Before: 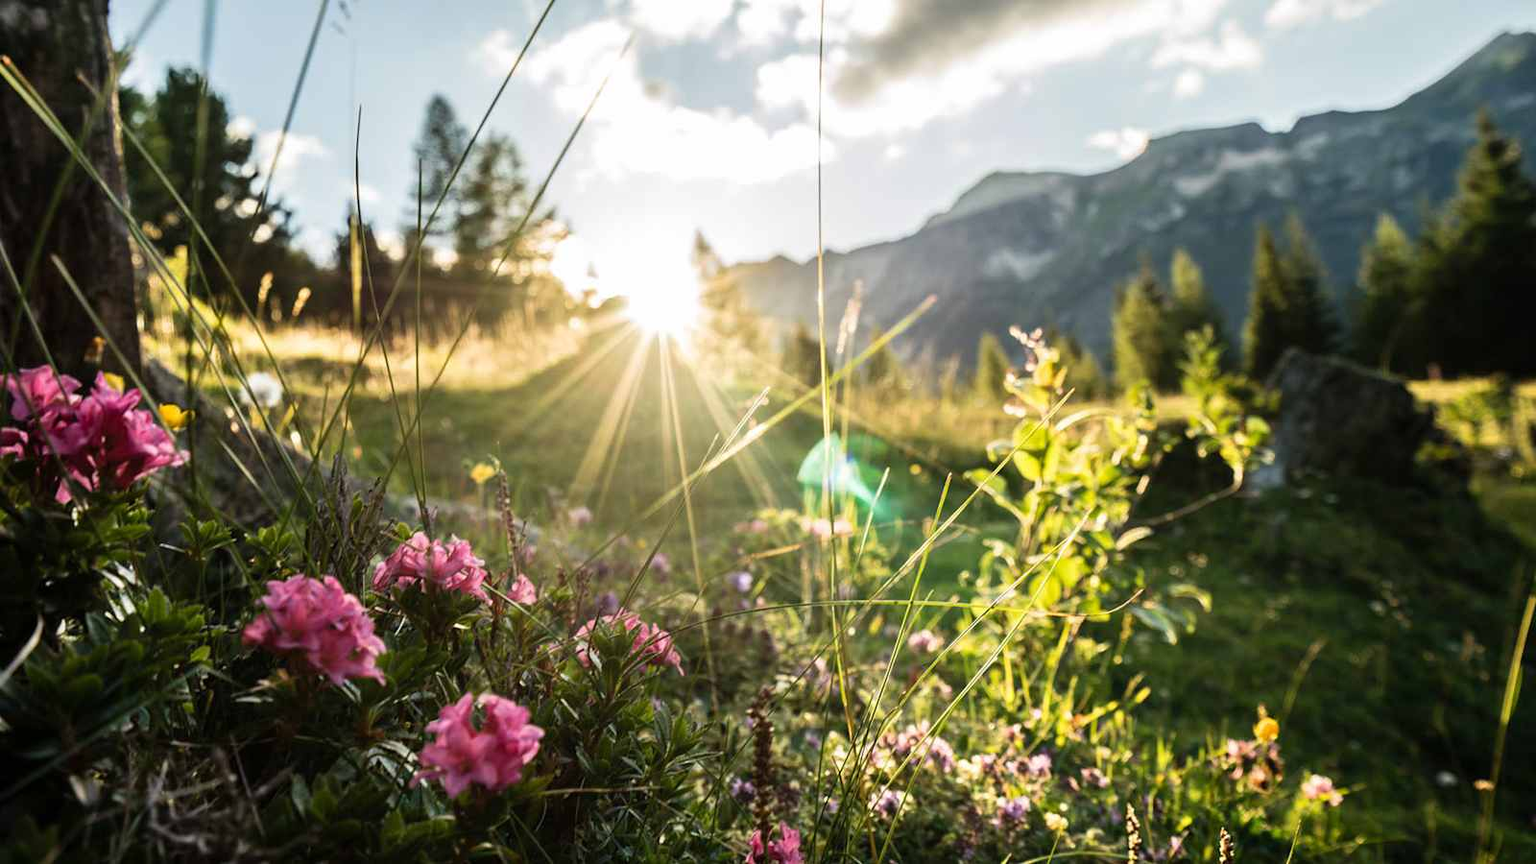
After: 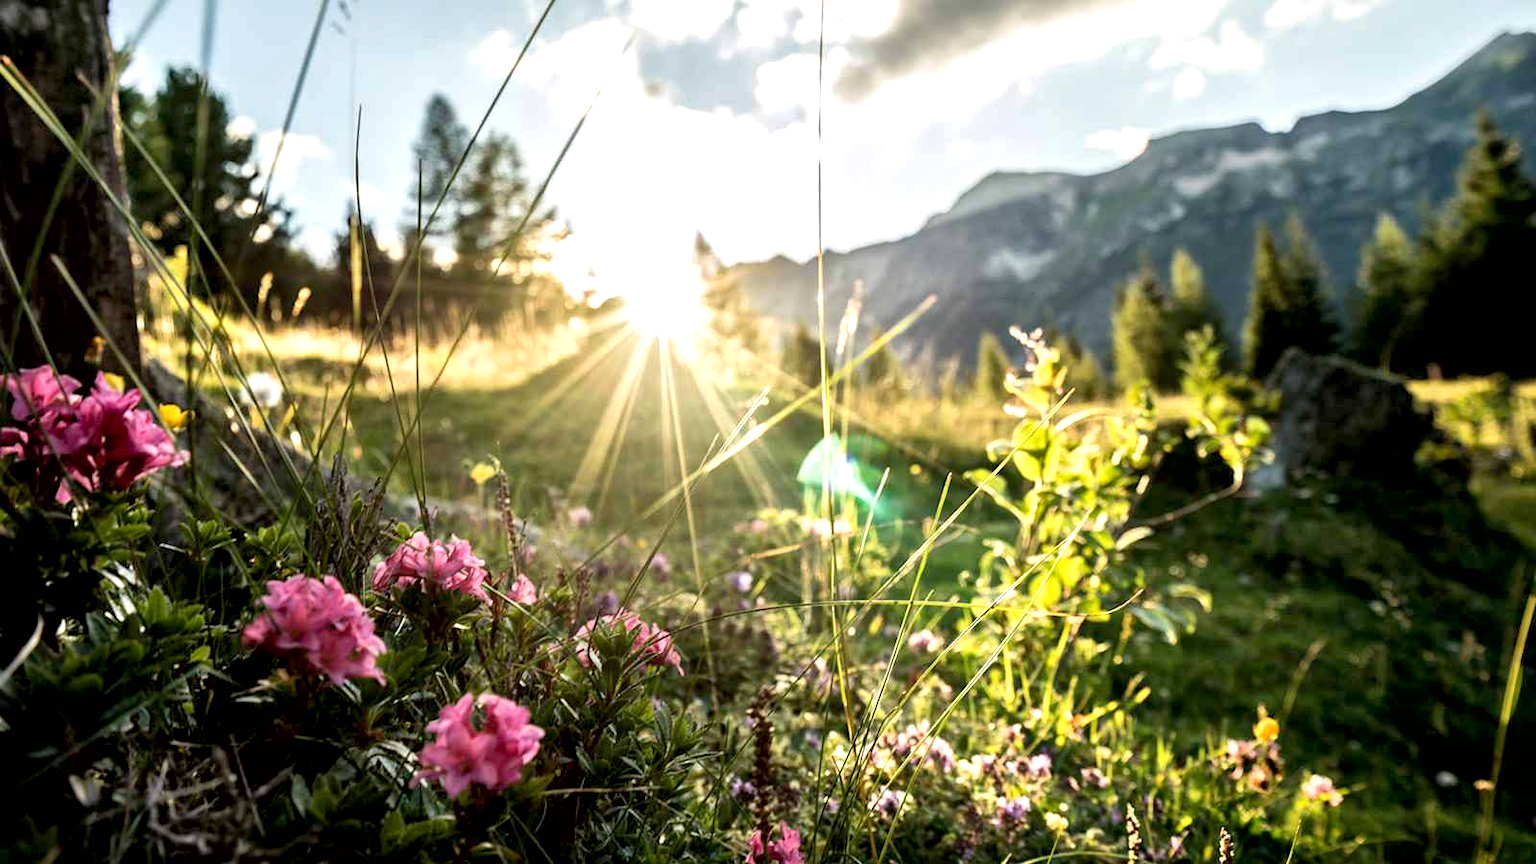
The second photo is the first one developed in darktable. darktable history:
exposure: black level correction 0.005, exposure 0.286 EV, compensate highlight preservation false
local contrast: mode bilateral grid, contrast 20, coarseness 50, detail 144%, midtone range 0.2
